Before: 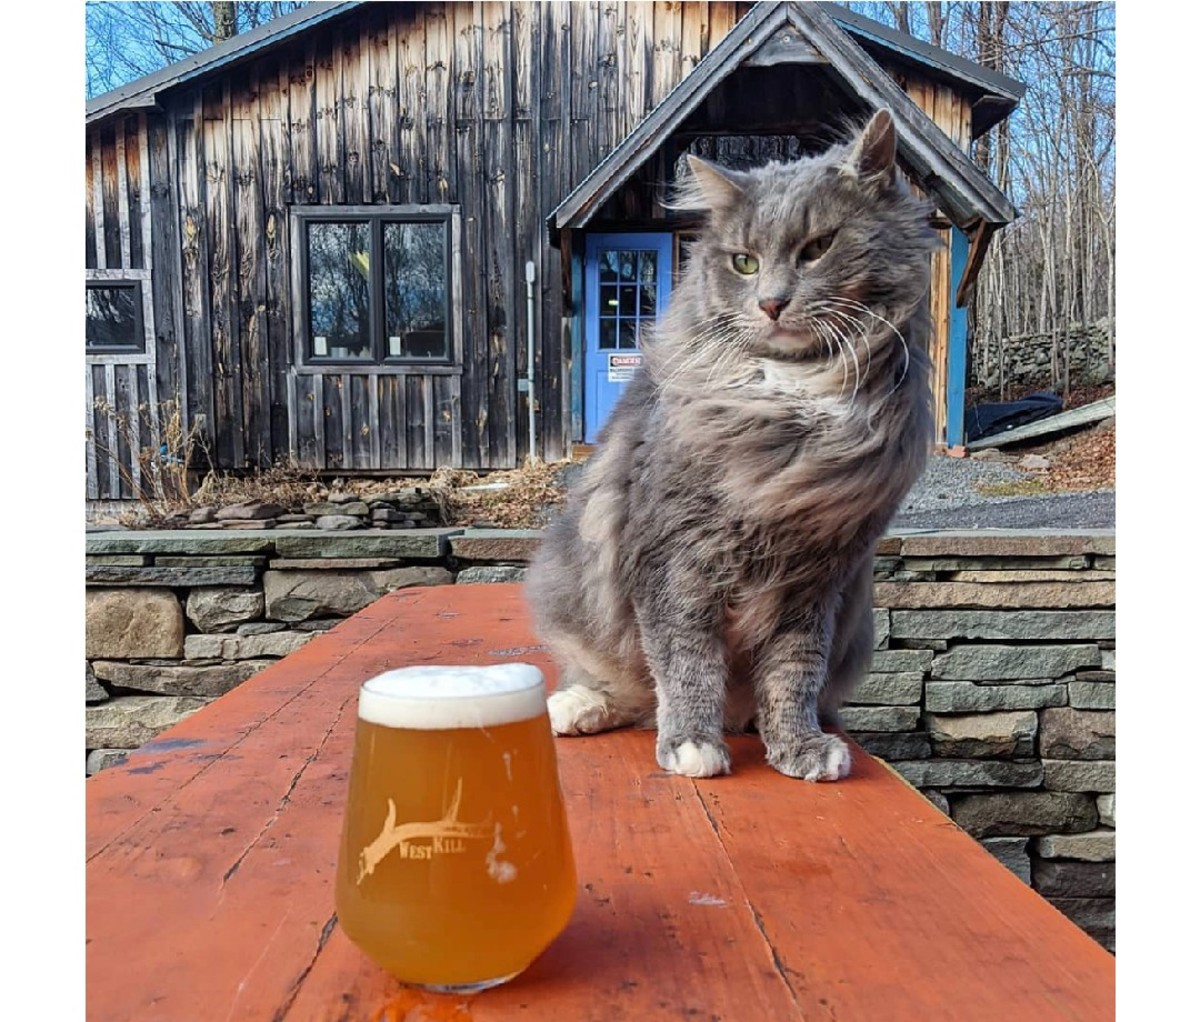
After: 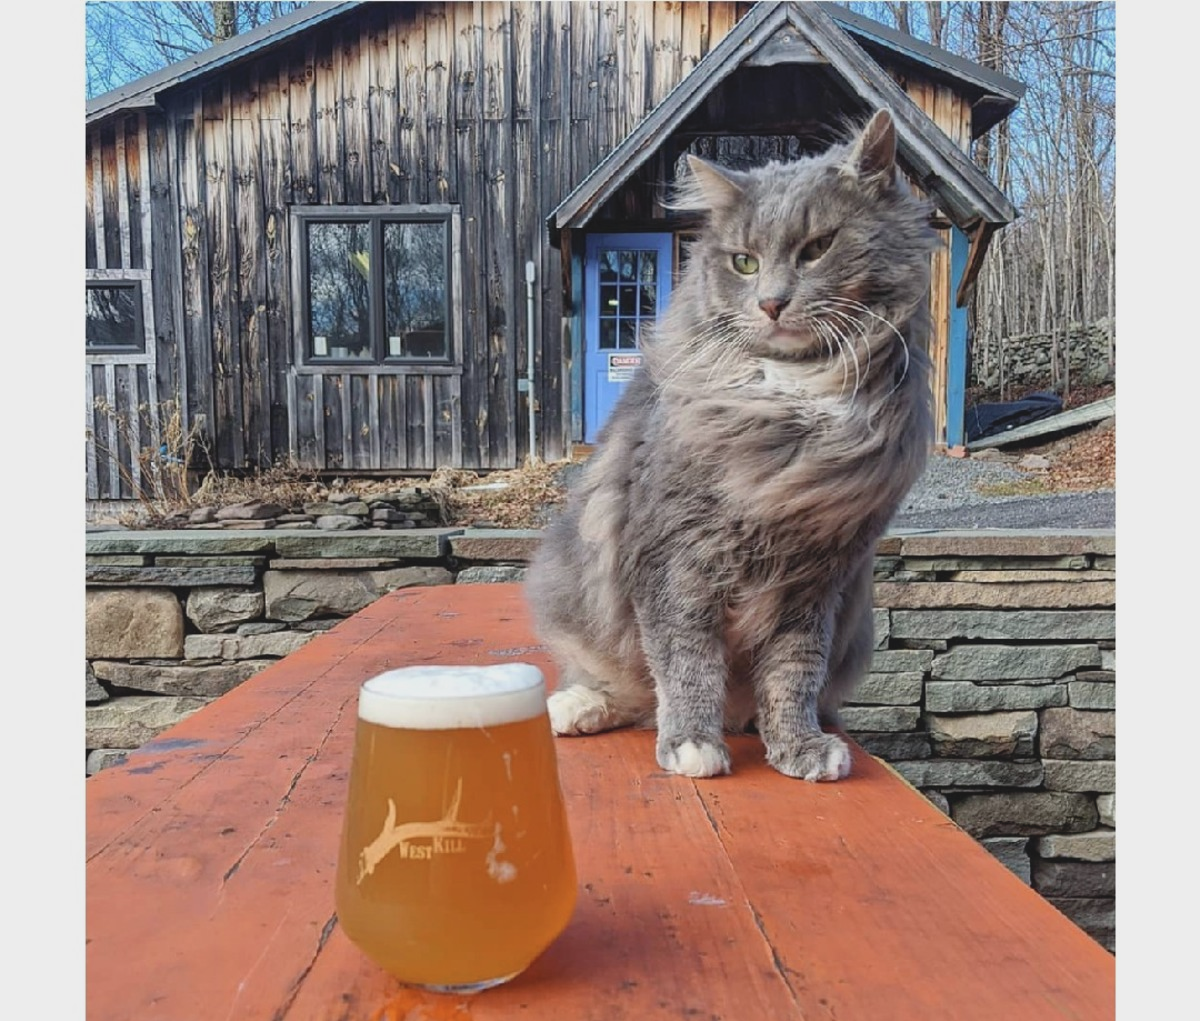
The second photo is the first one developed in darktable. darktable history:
contrast brightness saturation: contrast -0.142, brightness 0.042, saturation -0.132
crop: bottom 0.056%
